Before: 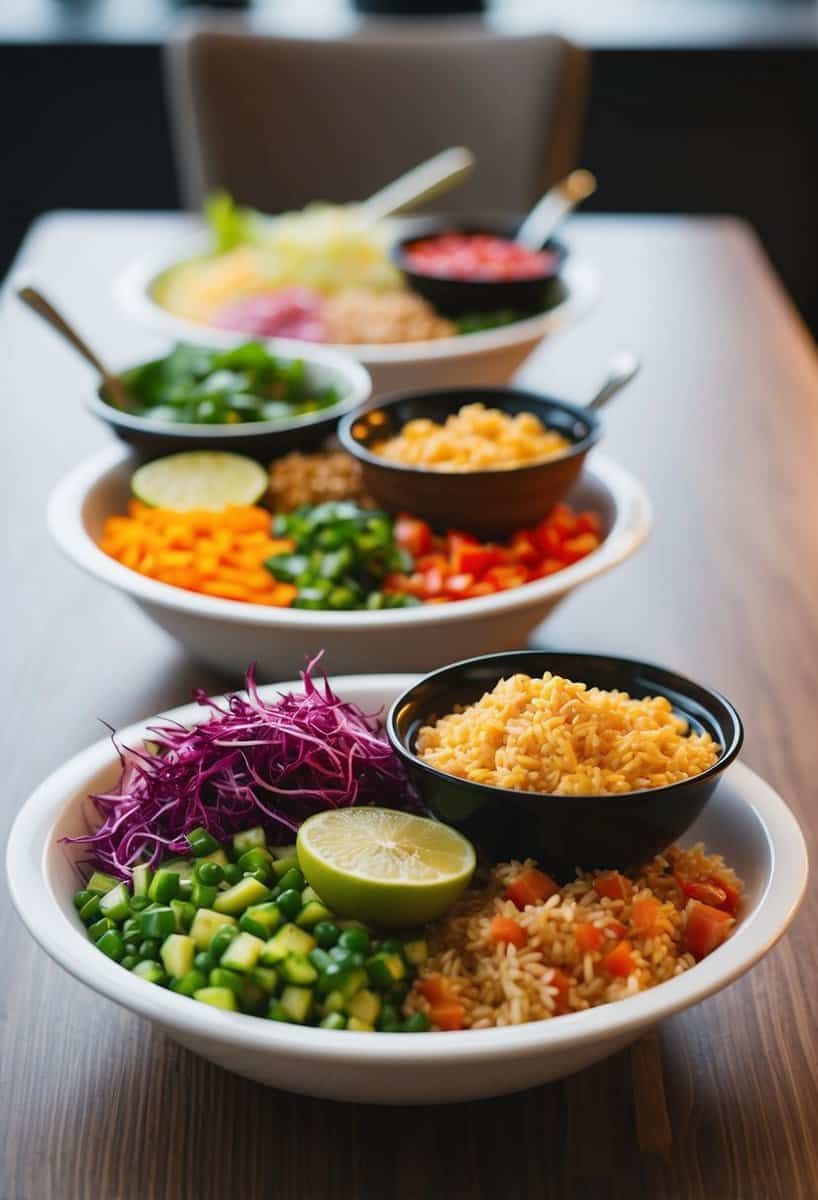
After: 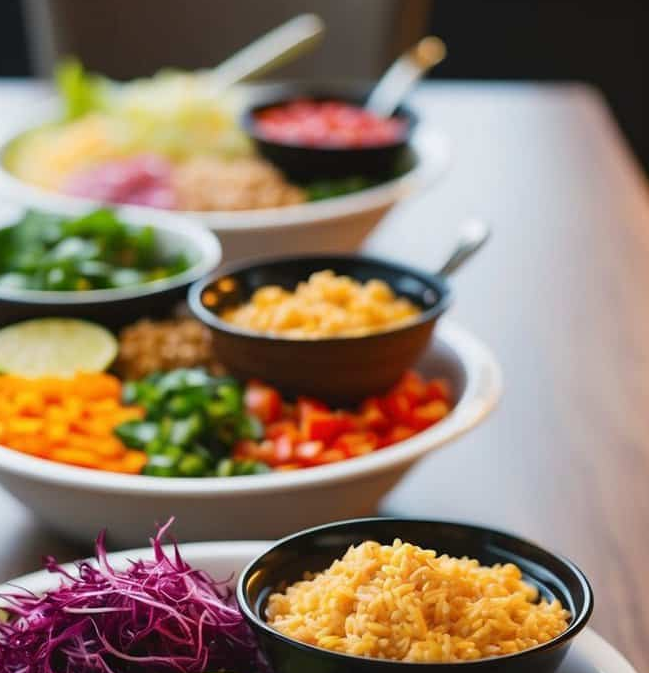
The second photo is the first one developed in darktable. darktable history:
crop: left 18.406%, top 11.084%, right 2.138%, bottom 32.793%
